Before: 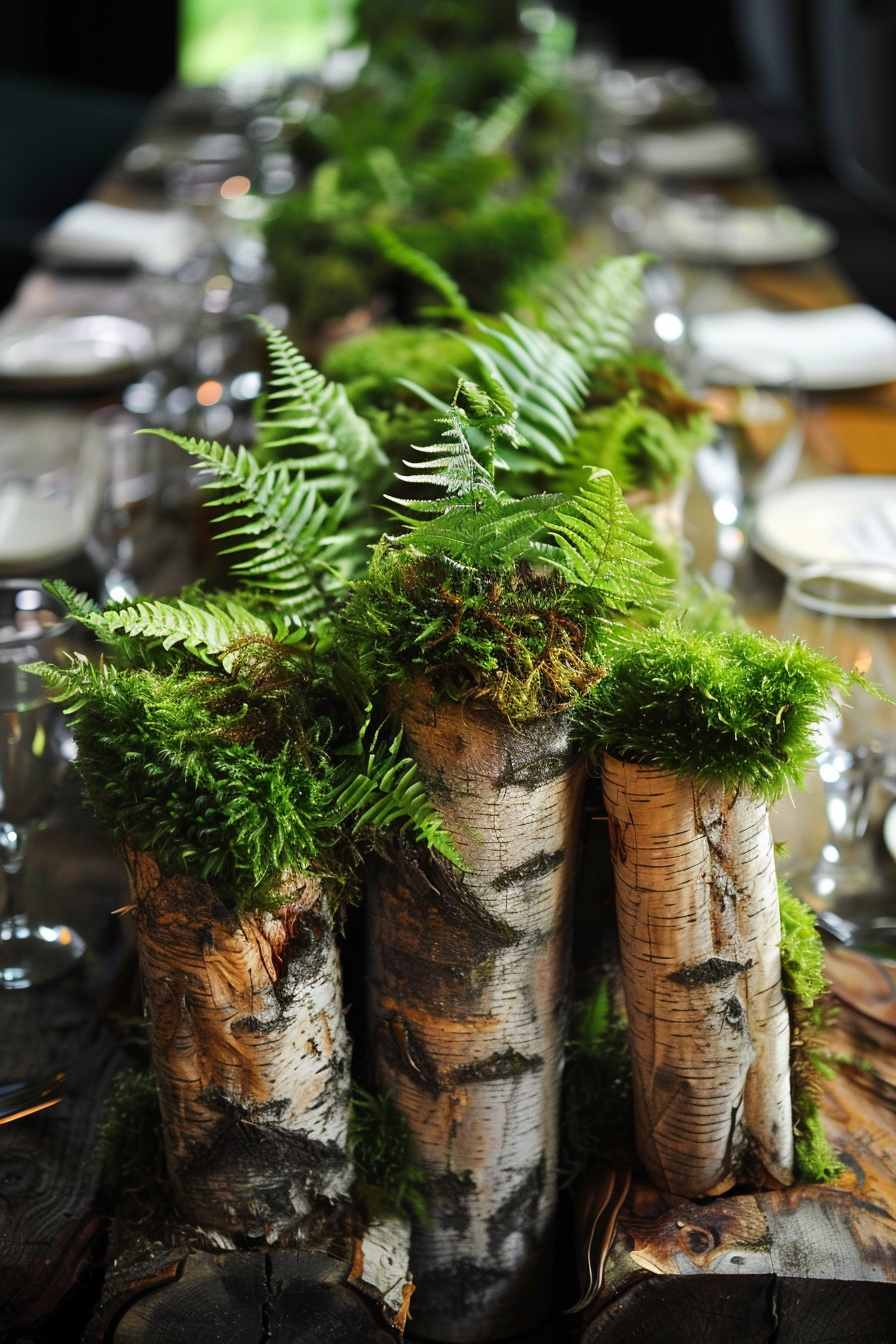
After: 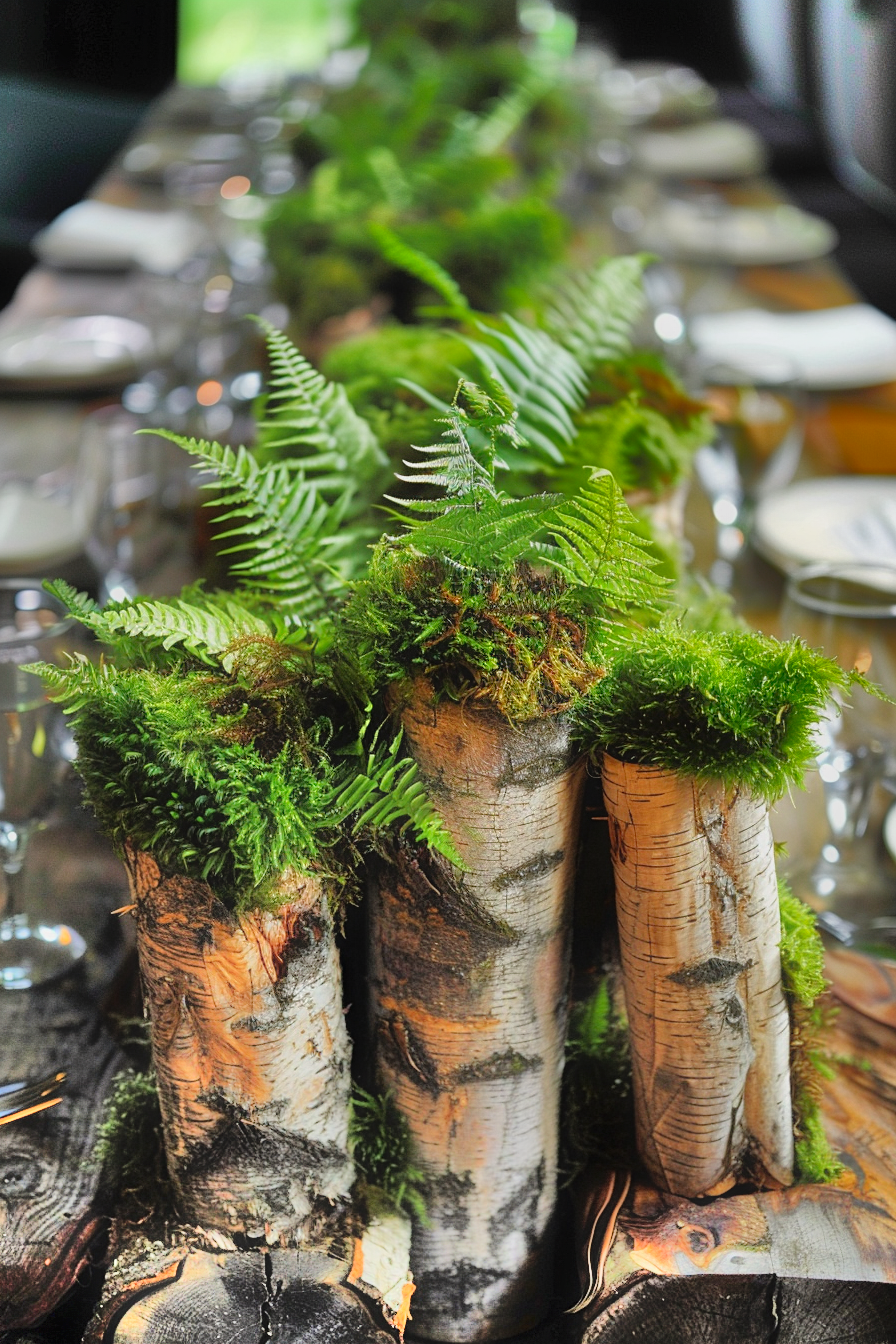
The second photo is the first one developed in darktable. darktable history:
contrast equalizer: octaves 7, y [[0.5, 0.496, 0.435, 0.435, 0.496, 0.5], [0.5 ×6], [0.5 ×6], [0 ×6], [0 ×6]]
tone equalizer: -7 EV 0.161 EV, -6 EV 0.588 EV, -5 EV 1.17 EV, -4 EV 1.3 EV, -3 EV 1.14 EV, -2 EV 0.6 EV, -1 EV 0.147 EV
shadows and highlights: radius 124.37, shadows 98.14, white point adjustment -2.99, highlights -98.59, soften with gaussian
